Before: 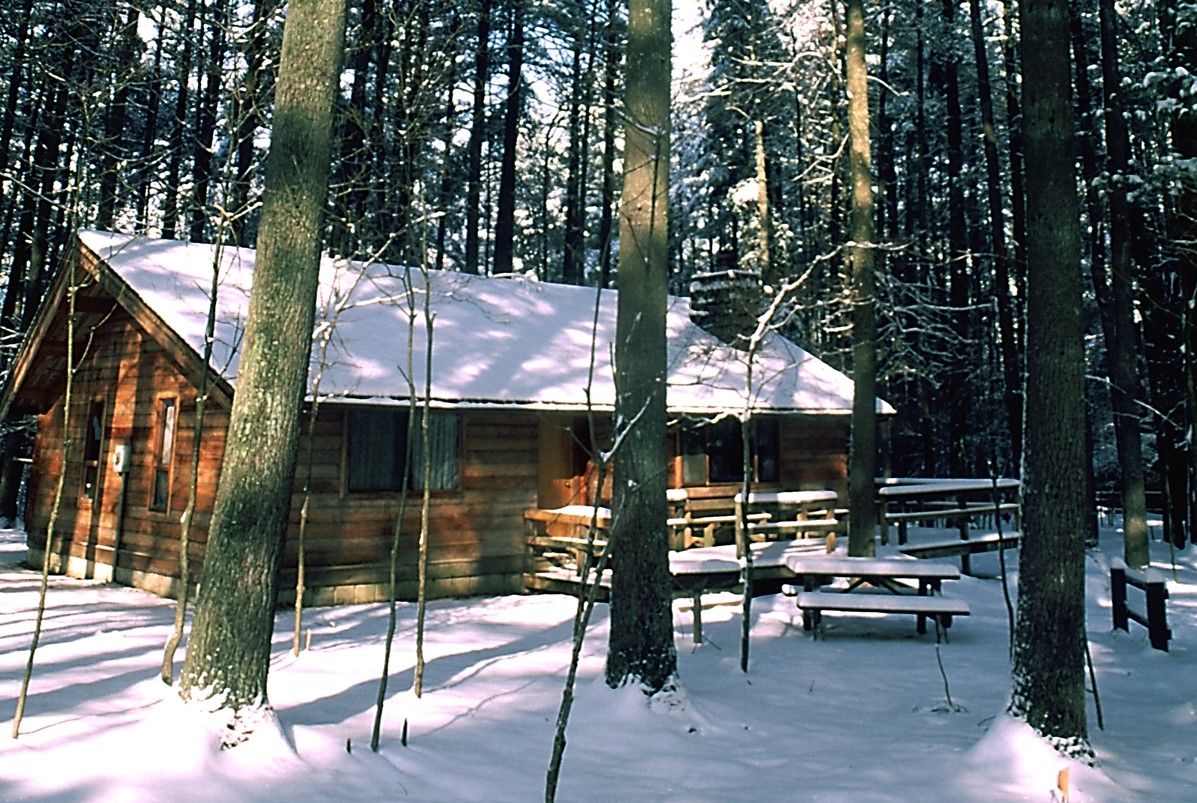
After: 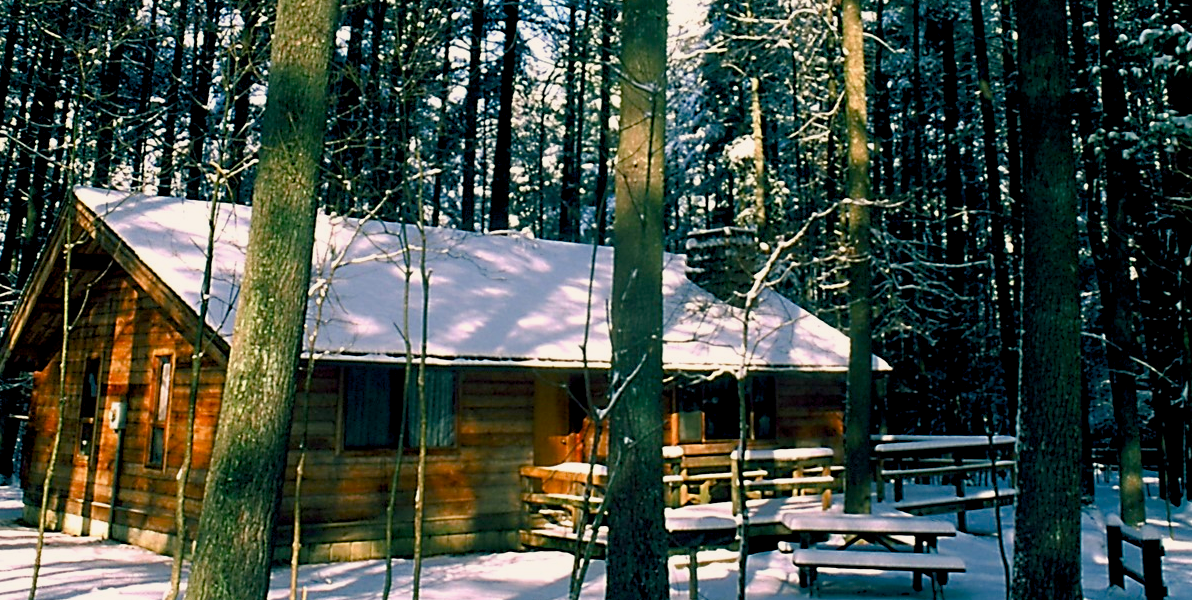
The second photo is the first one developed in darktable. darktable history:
contrast brightness saturation: saturation 0.1
exposure: exposure -0.153 EV, compensate highlight preservation false
crop: left 0.387%, top 5.469%, bottom 19.809%
color balance rgb: shadows lift › chroma 1%, shadows lift › hue 240.84°, highlights gain › chroma 2%, highlights gain › hue 73.2°, global offset › luminance -0.5%, perceptual saturation grading › global saturation 20%, perceptual saturation grading › highlights -25%, perceptual saturation grading › shadows 50%, global vibrance 15%
